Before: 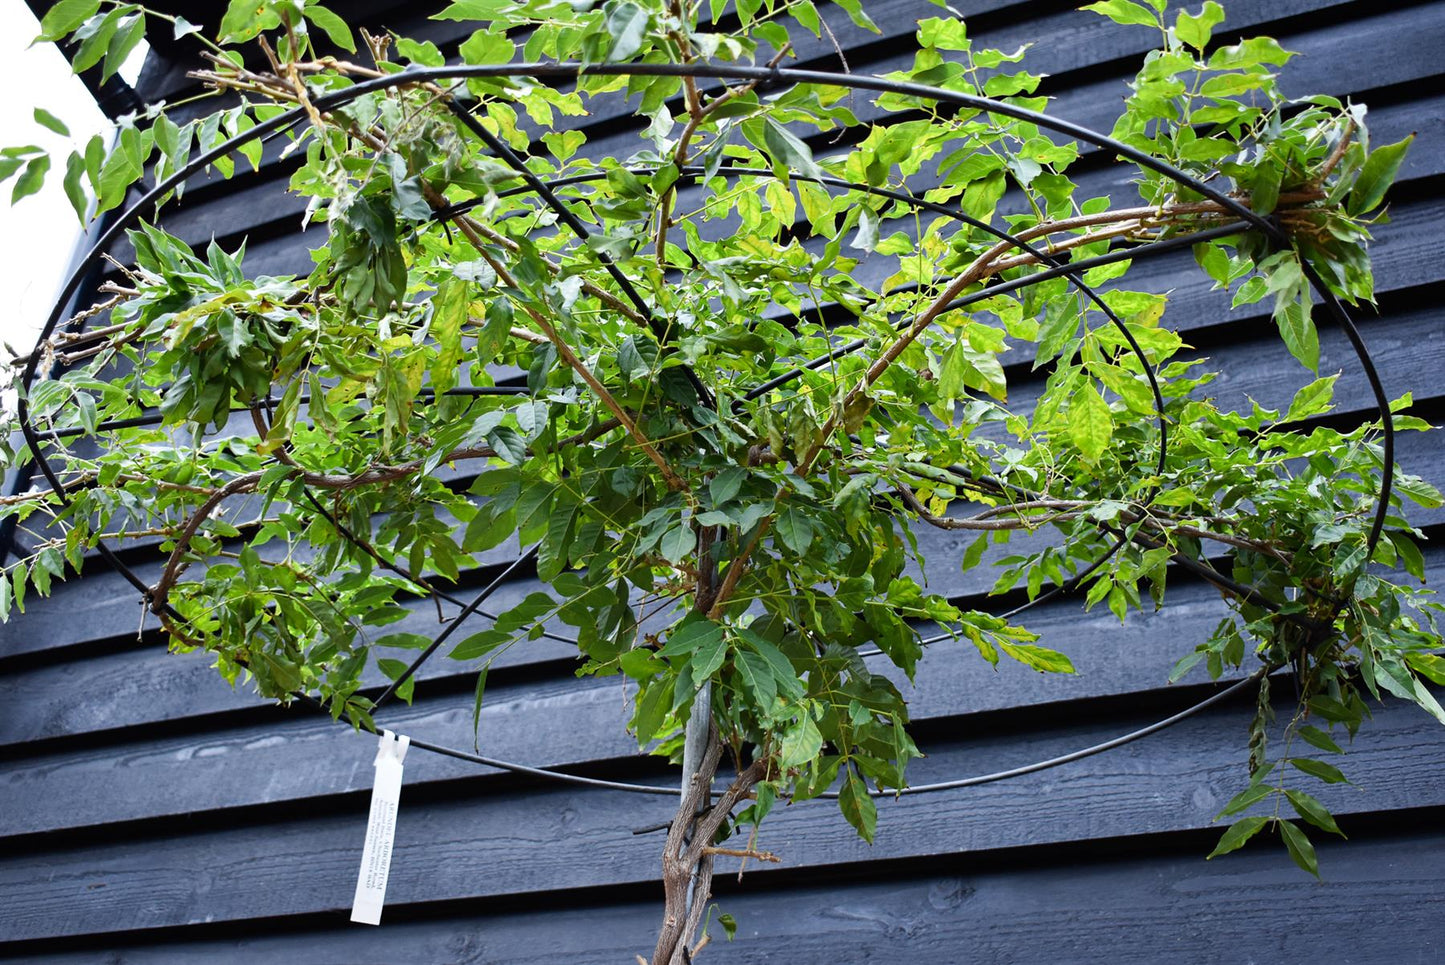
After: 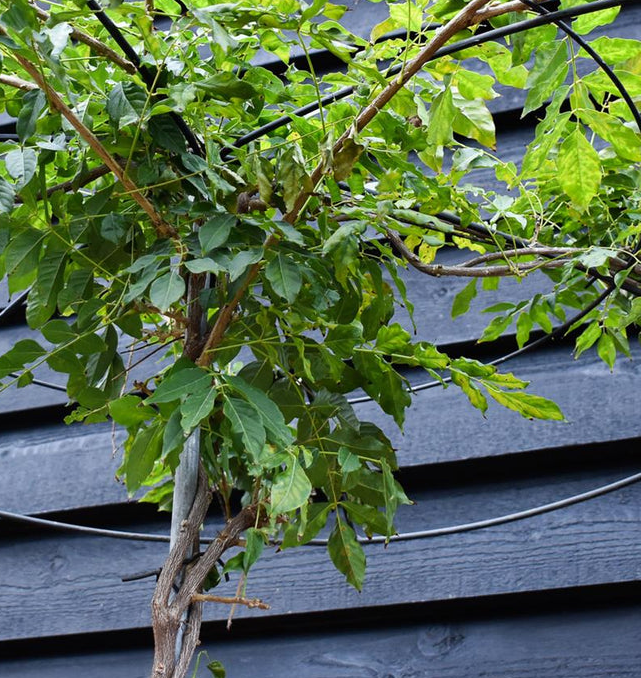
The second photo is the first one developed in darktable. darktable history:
crop: left 35.432%, top 26.233%, right 20.145%, bottom 3.432%
white balance: emerald 1
